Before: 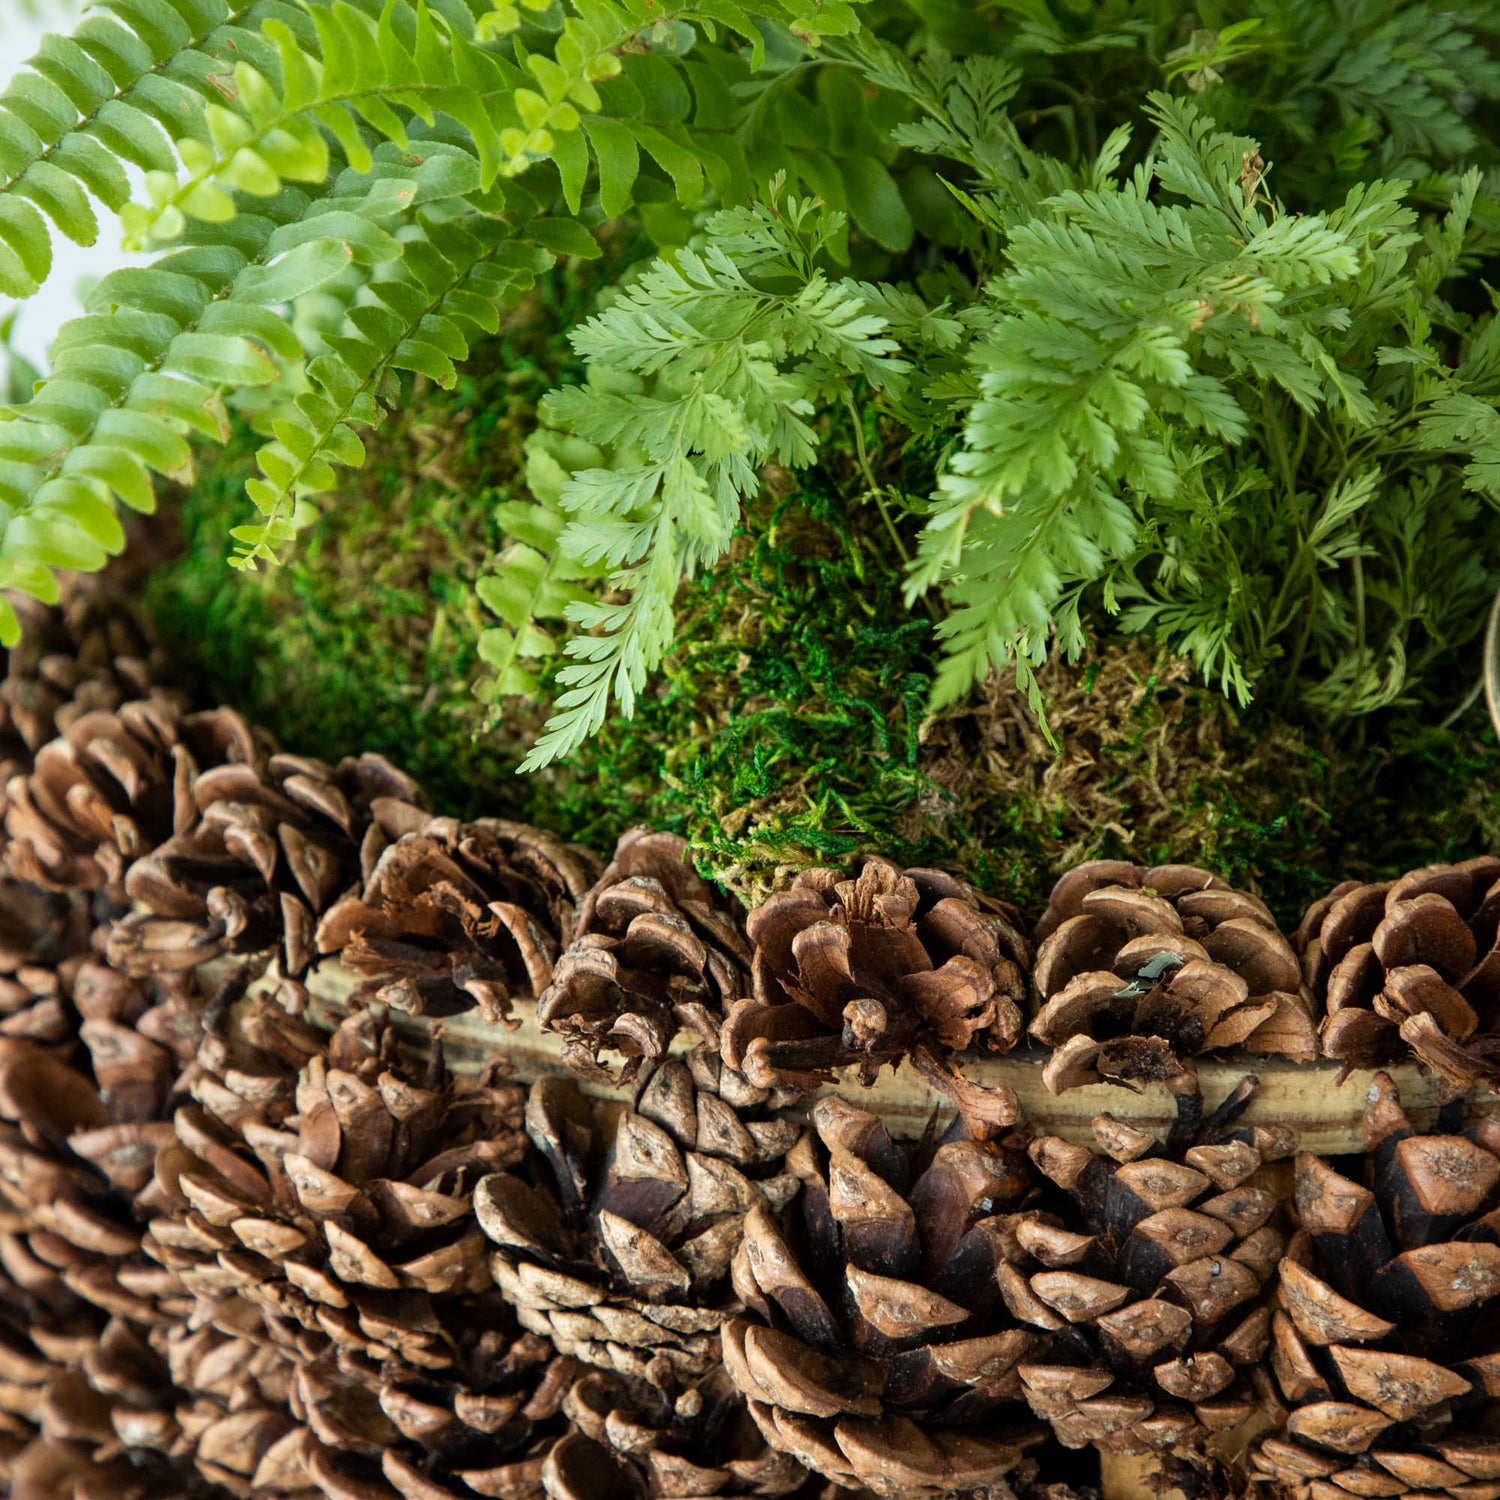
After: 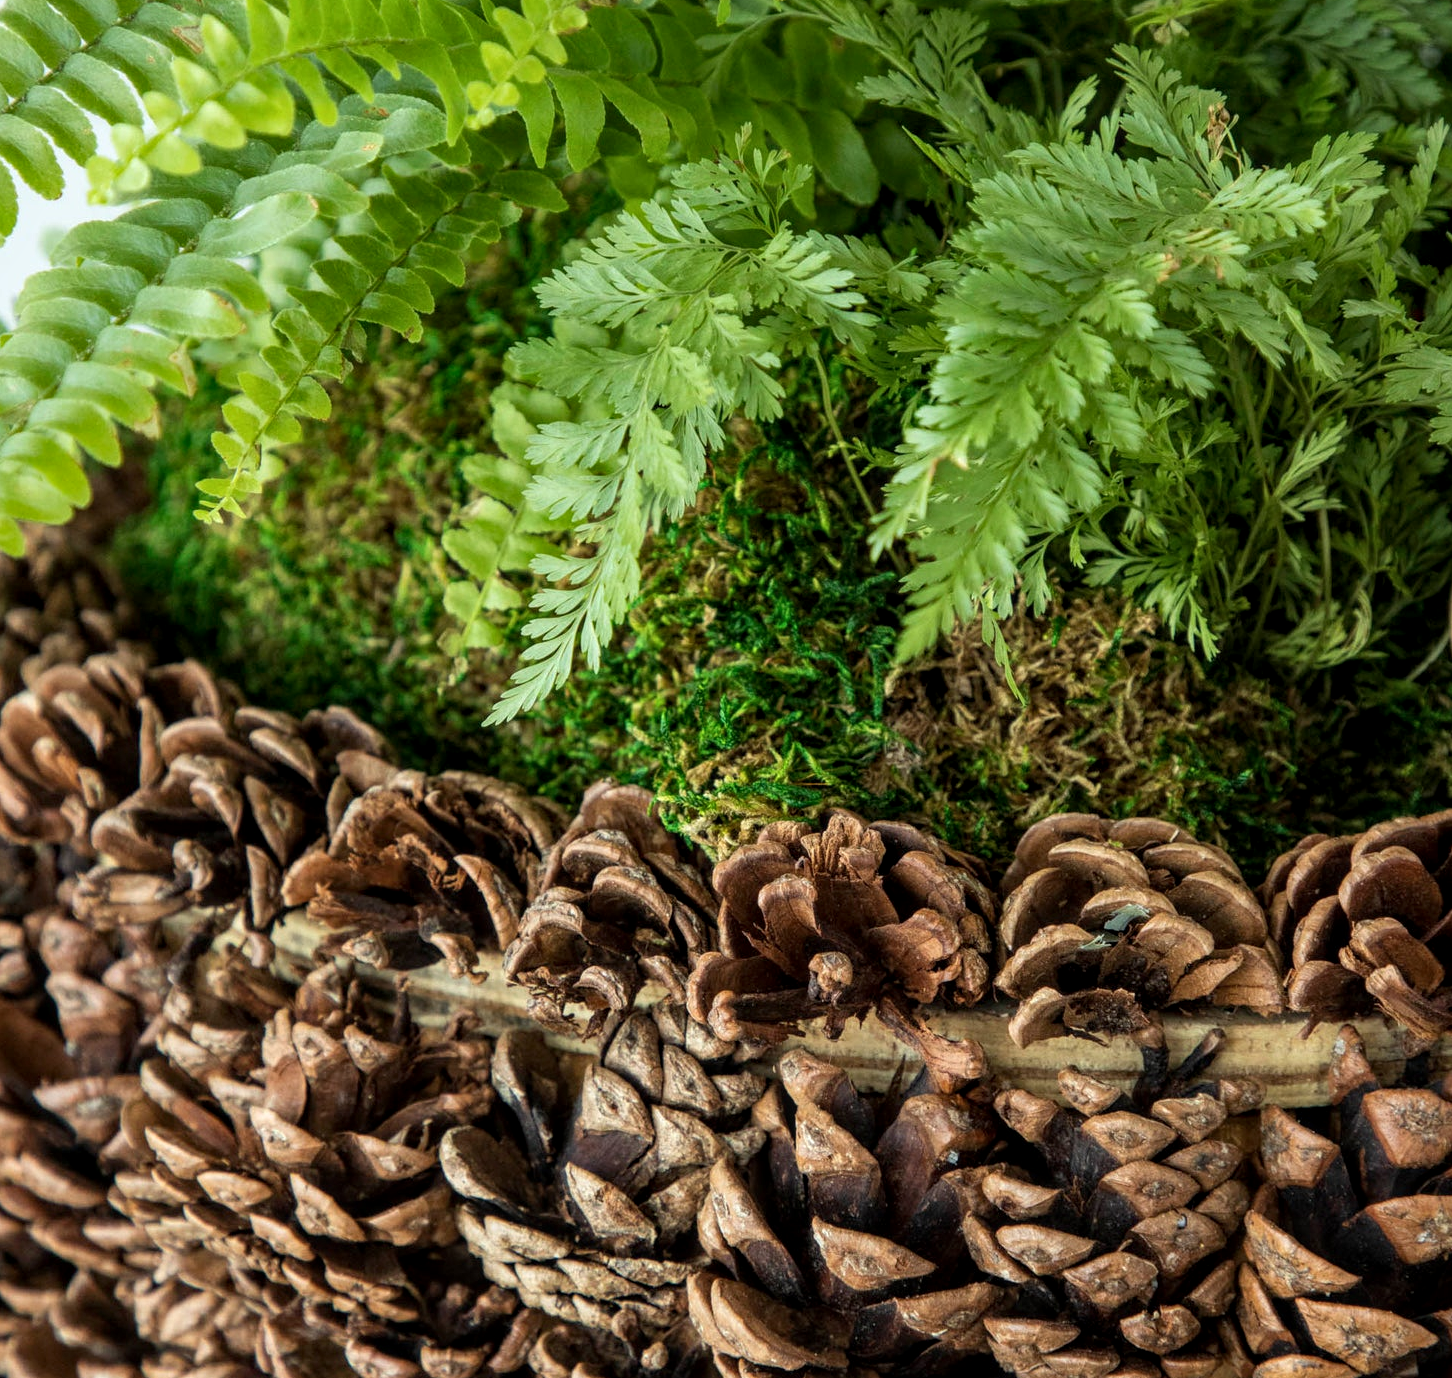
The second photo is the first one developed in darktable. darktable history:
crop: left 2.274%, top 3.149%, right 0.895%, bottom 4.923%
local contrast: on, module defaults
